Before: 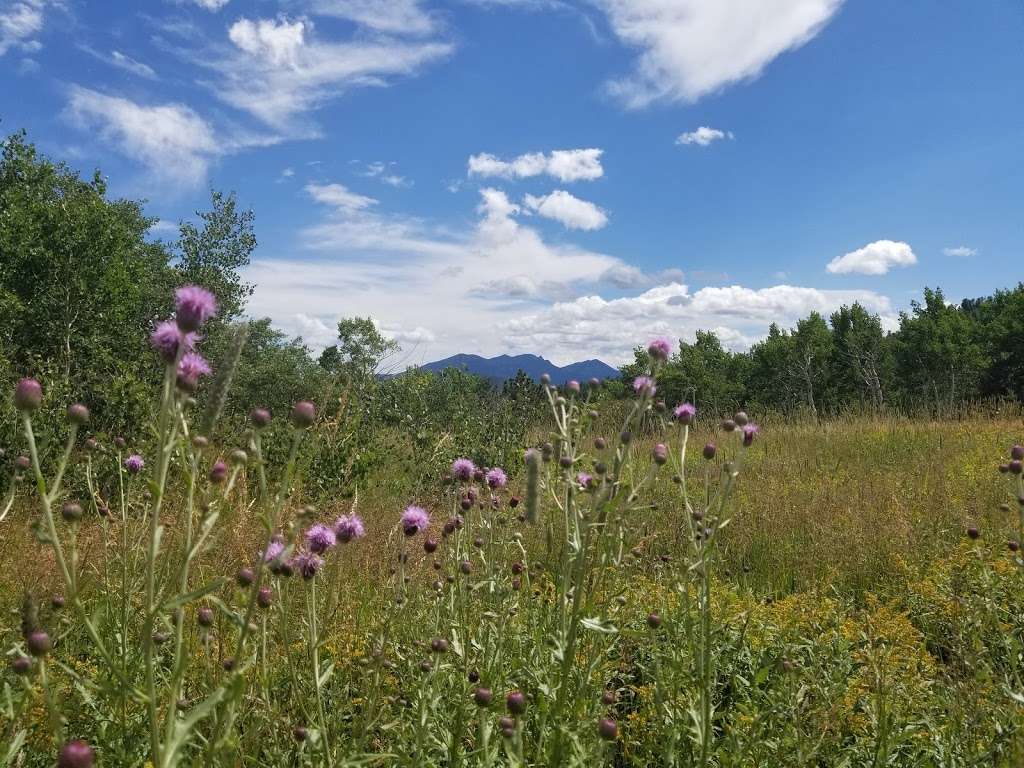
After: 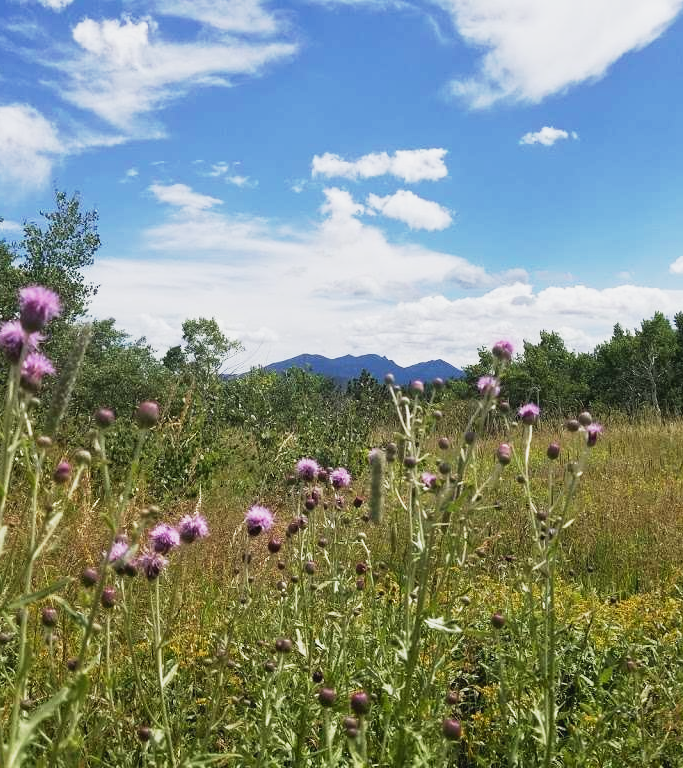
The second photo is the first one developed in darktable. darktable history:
base curve: curves: ch0 [(0, 0) (0.005, 0.002) (0.193, 0.295) (0.399, 0.664) (0.75, 0.928) (1, 1)], preserve colors none
contrast brightness saturation: contrast -0.081, brightness -0.034, saturation -0.114
crop and rotate: left 15.287%, right 17.972%
